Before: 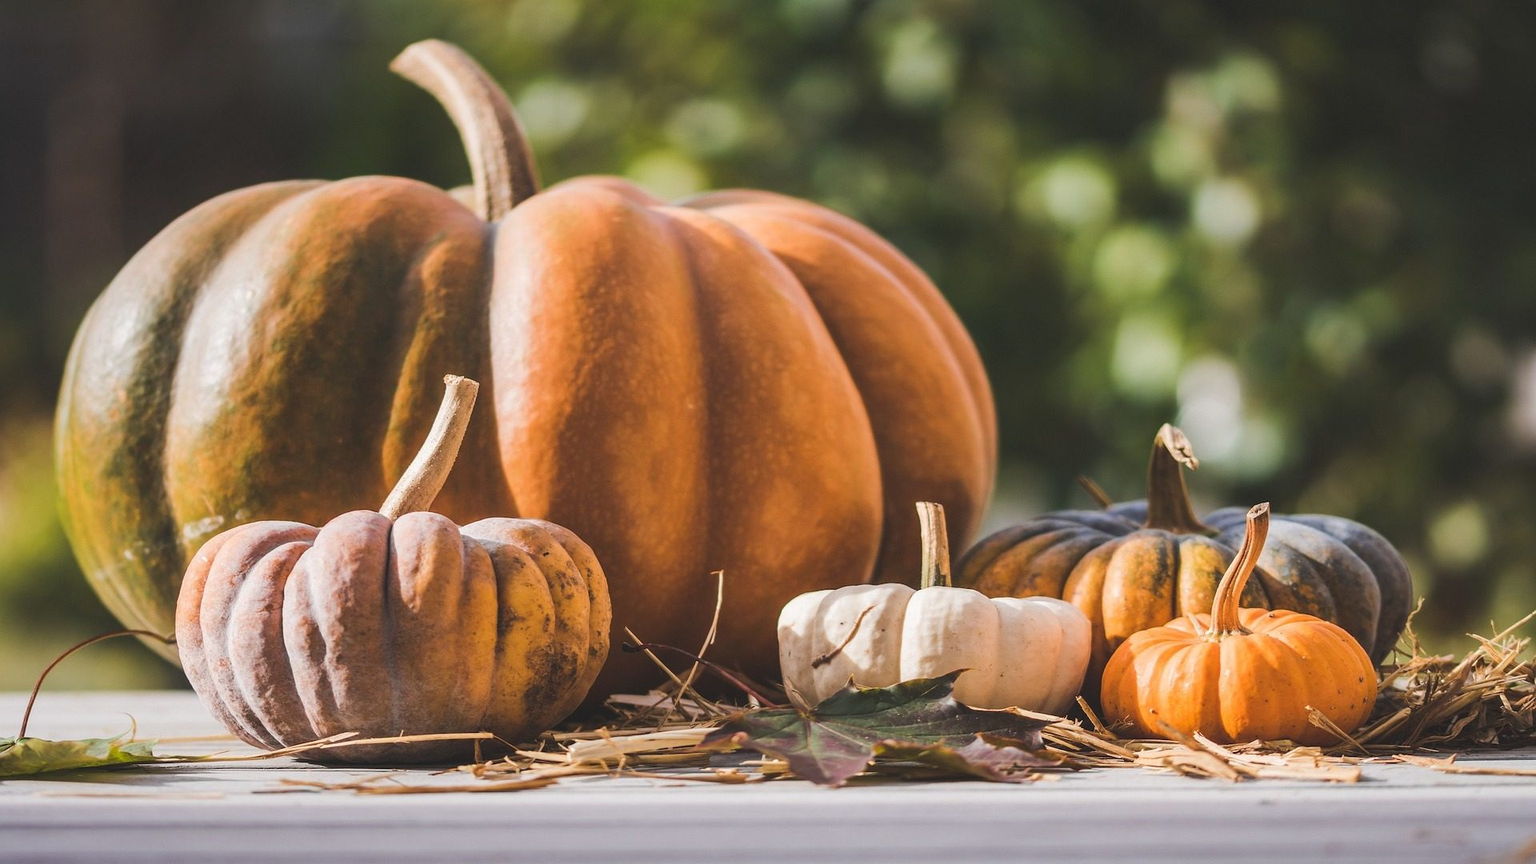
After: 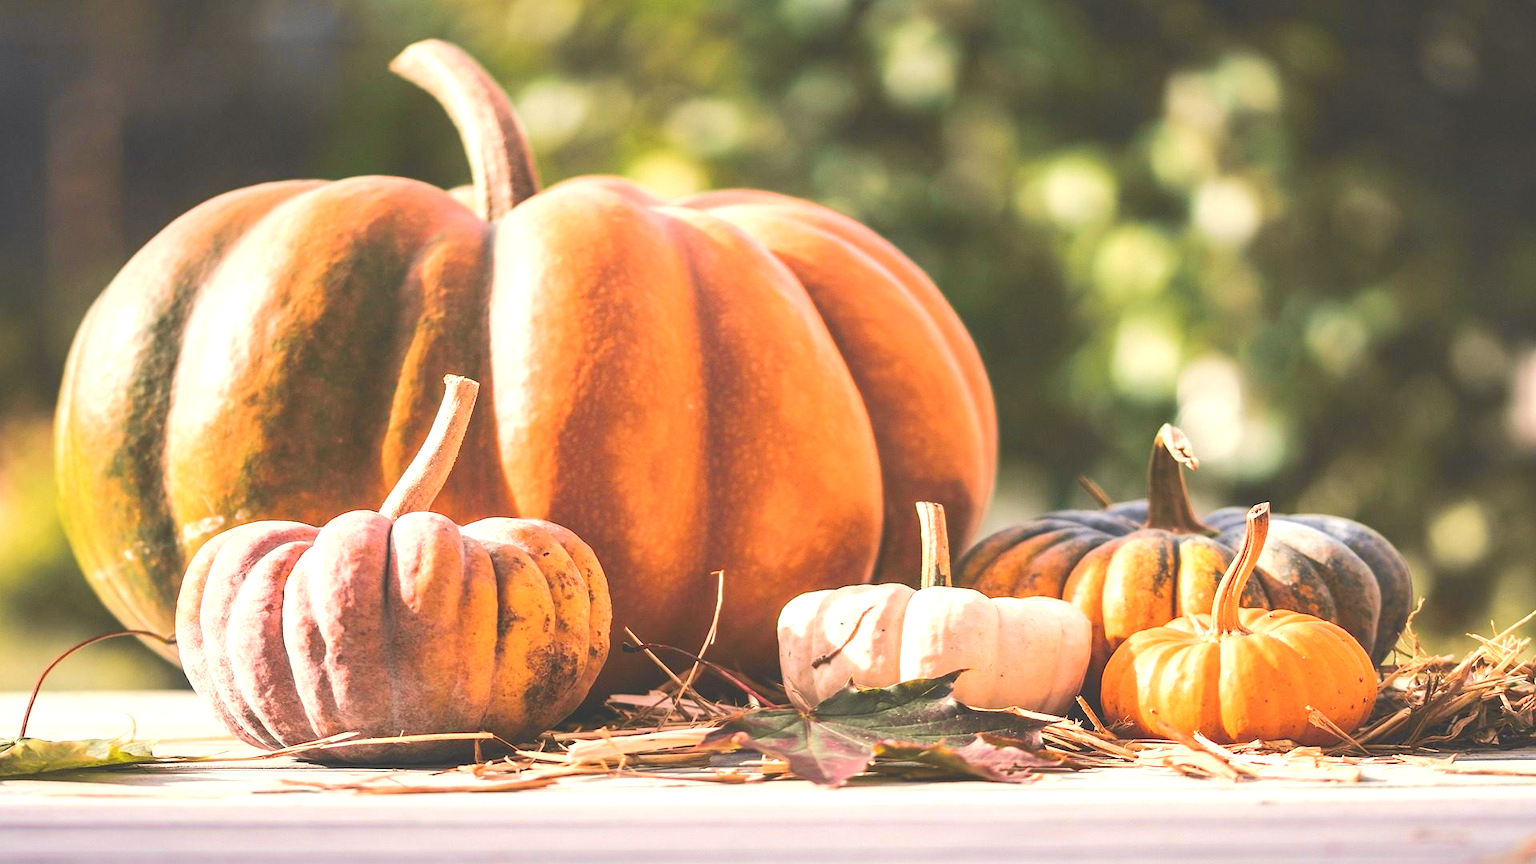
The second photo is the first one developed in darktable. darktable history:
exposure: black level correction 0, exposure 0.877 EV, compensate exposure bias true, compensate highlight preservation false
tone curve: curves: ch0 [(0.003, 0) (0.066, 0.031) (0.163, 0.112) (0.264, 0.238) (0.395, 0.408) (0.517, 0.56) (0.684, 0.734) (0.791, 0.814) (1, 1)]; ch1 [(0, 0) (0.164, 0.115) (0.337, 0.332) (0.39, 0.398) (0.464, 0.461) (0.501, 0.5) (0.507, 0.5) (0.534, 0.532) (0.577, 0.59) (0.652, 0.681) (0.733, 0.749) (0.811, 0.796) (1, 1)]; ch2 [(0, 0) (0.337, 0.382) (0.464, 0.476) (0.501, 0.5) (0.527, 0.54) (0.551, 0.565) (0.6, 0.59) (0.687, 0.675) (1, 1)], color space Lab, independent channels, preserve colors none
color balance rgb: shadows lift › chroma 2%, shadows lift › hue 247.2°, power › chroma 0.3%, power › hue 25.2°, highlights gain › chroma 3%, highlights gain › hue 60°, global offset › luminance 2%, perceptual saturation grading › global saturation 20%, perceptual saturation grading › highlights -20%, perceptual saturation grading › shadows 30%
